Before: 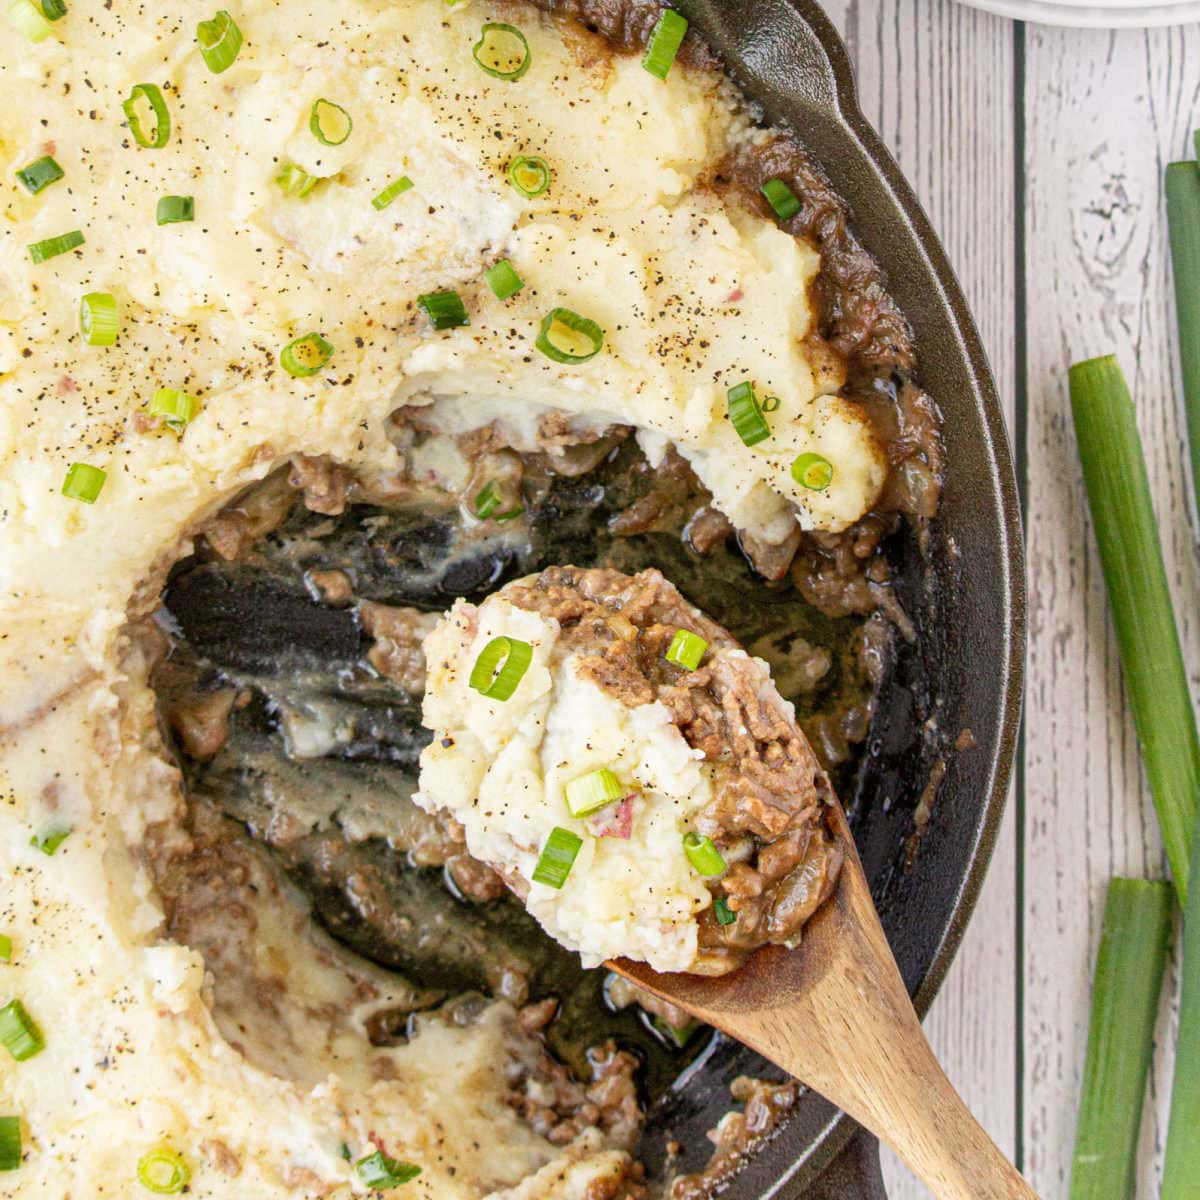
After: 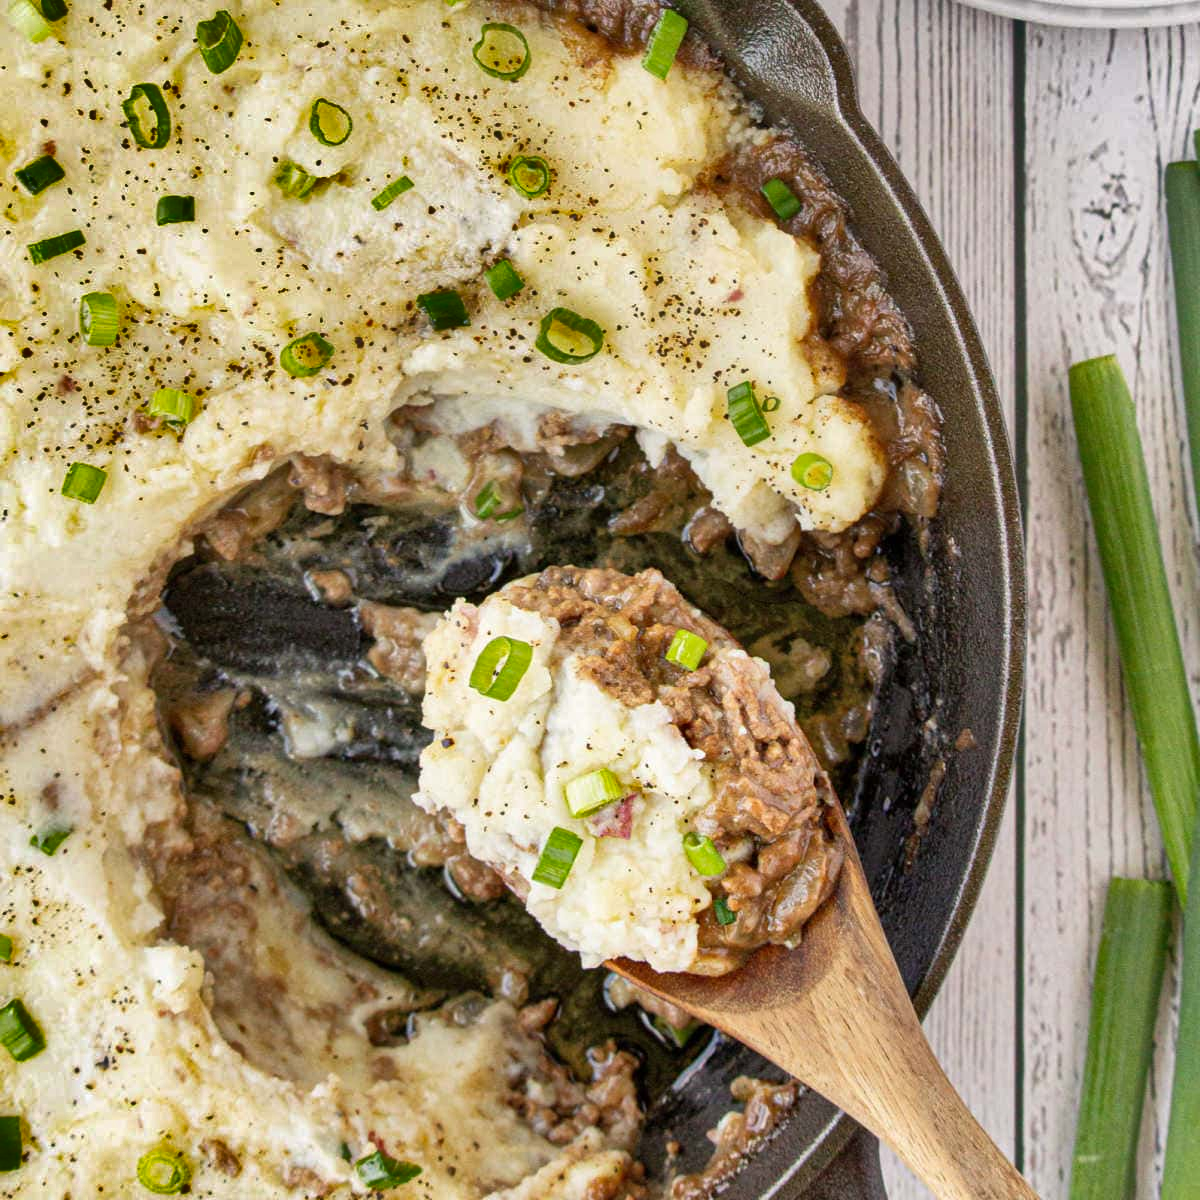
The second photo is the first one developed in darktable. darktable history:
shadows and highlights: white point adjustment 0.105, highlights -69.06, soften with gaussian
